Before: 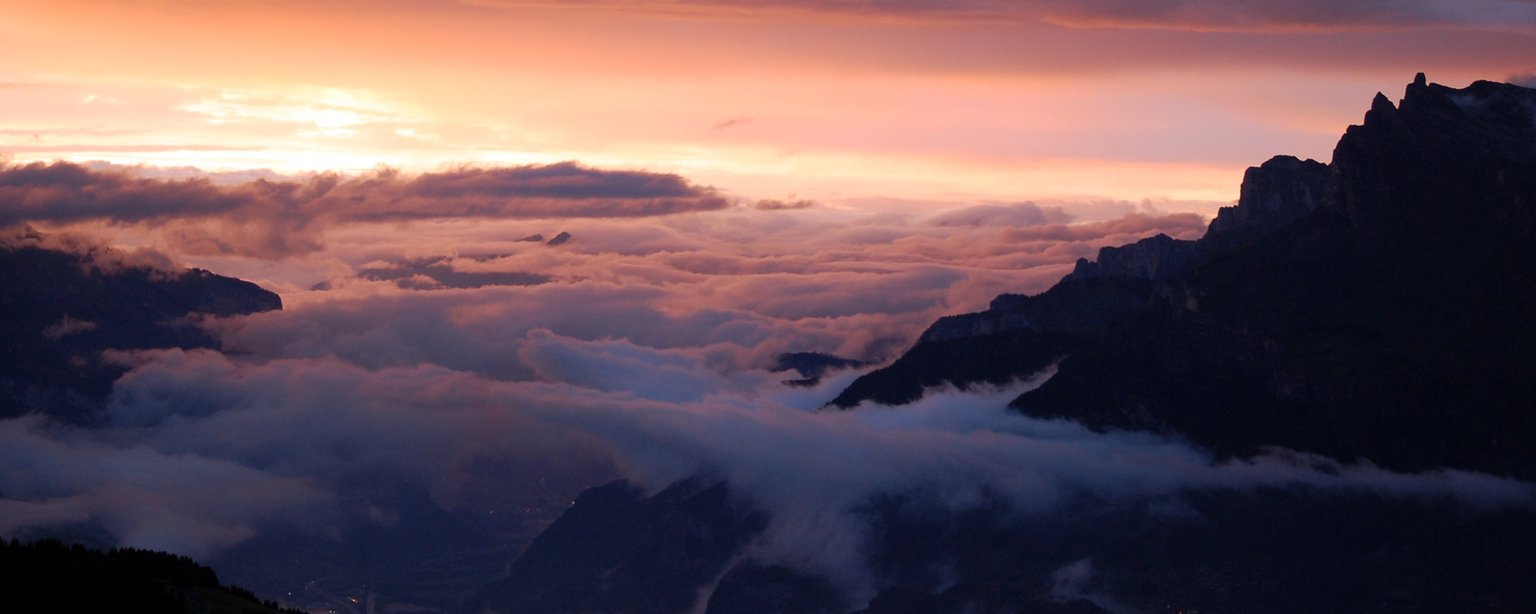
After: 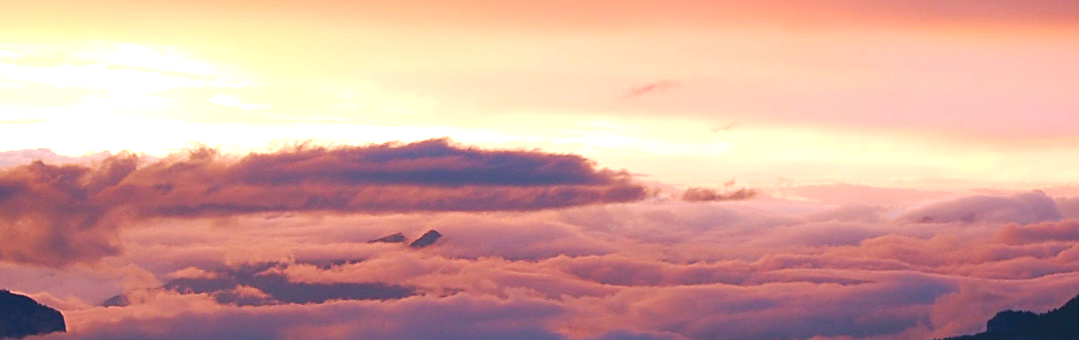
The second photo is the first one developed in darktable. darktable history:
exposure: black level correction -0.015, exposure -0.129 EV, compensate exposure bias true, compensate highlight preservation false
sharpen: on, module defaults
color balance rgb: power › luminance -7.585%, power › chroma 1.08%, power › hue 215.96°, perceptual saturation grading › global saturation 40.415%, perceptual saturation grading › highlights -24.875%, perceptual saturation grading › mid-tones 34.85%, perceptual saturation grading › shadows 34.546%, perceptual brilliance grading › global brilliance 17.496%, global vibrance 9.155%
crop: left 15.128%, top 9.12%, right 30.878%, bottom 48.286%
